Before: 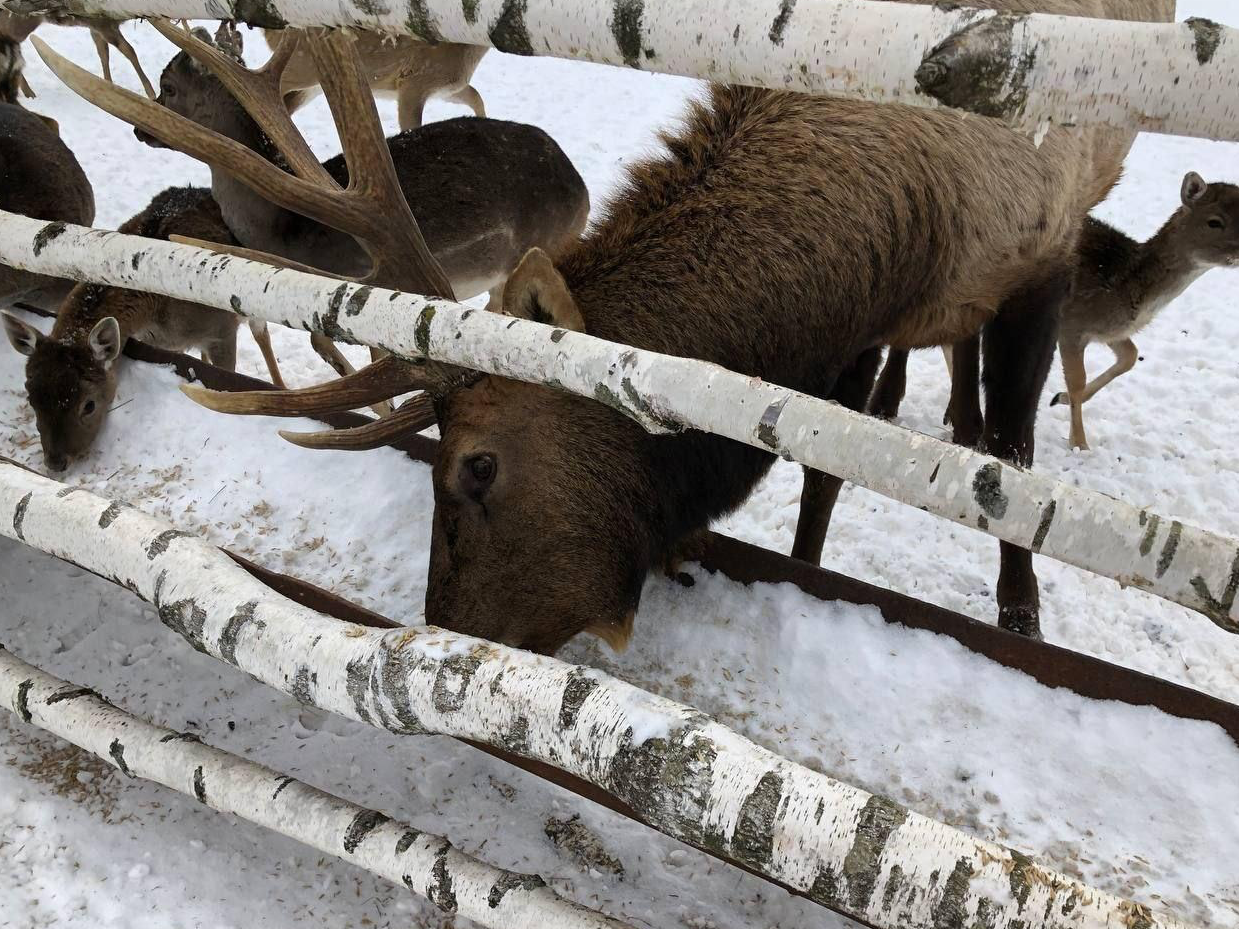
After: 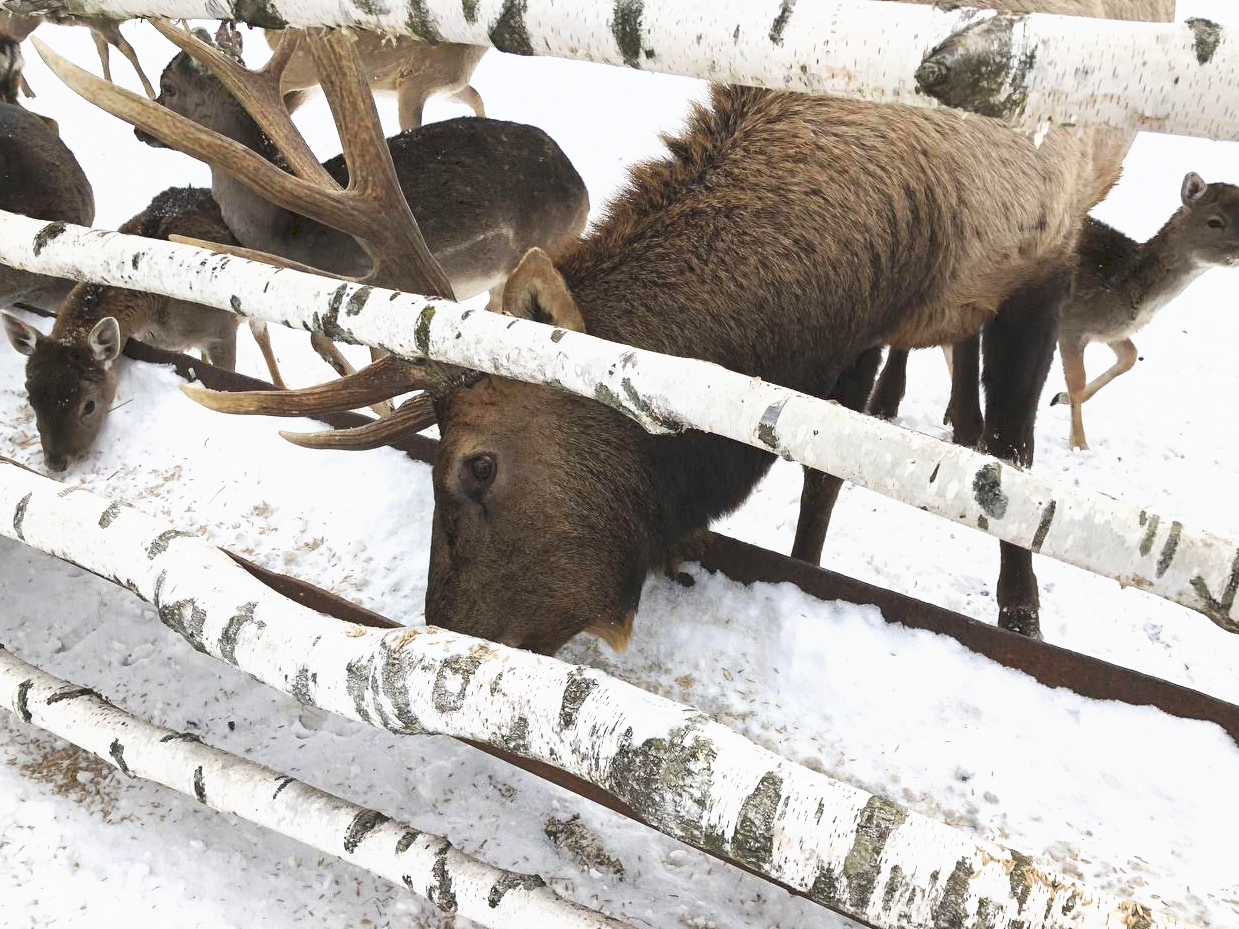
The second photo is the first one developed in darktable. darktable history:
tone curve: curves: ch0 [(0, 0) (0.003, 0.115) (0.011, 0.133) (0.025, 0.157) (0.044, 0.182) (0.069, 0.209) (0.1, 0.239) (0.136, 0.279) (0.177, 0.326) (0.224, 0.379) (0.277, 0.436) (0.335, 0.507) (0.399, 0.587) (0.468, 0.671) (0.543, 0.75) (0.623, 0.837) (0.709, 0.916) (0.801, 0.978) (0.898, 0.985) (1, 1)], preserve colors none
